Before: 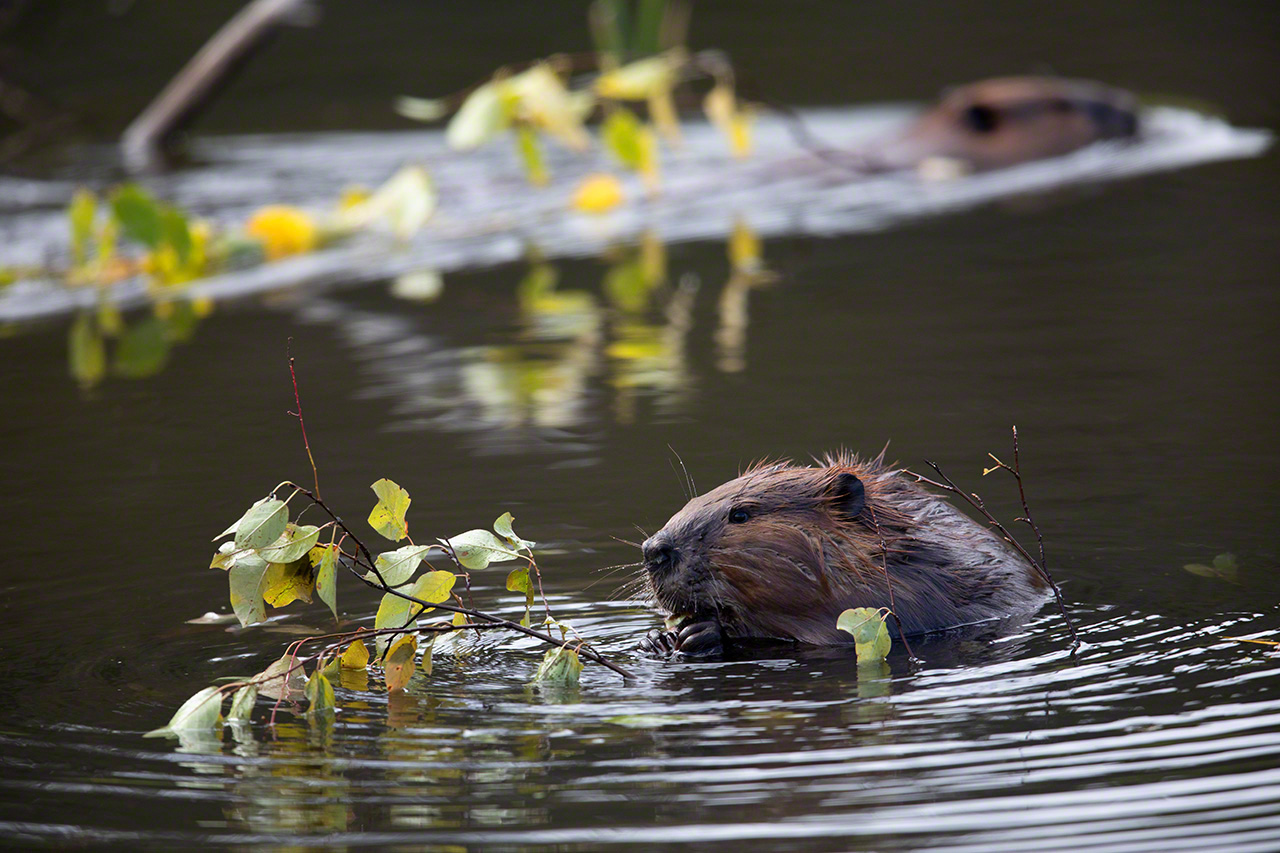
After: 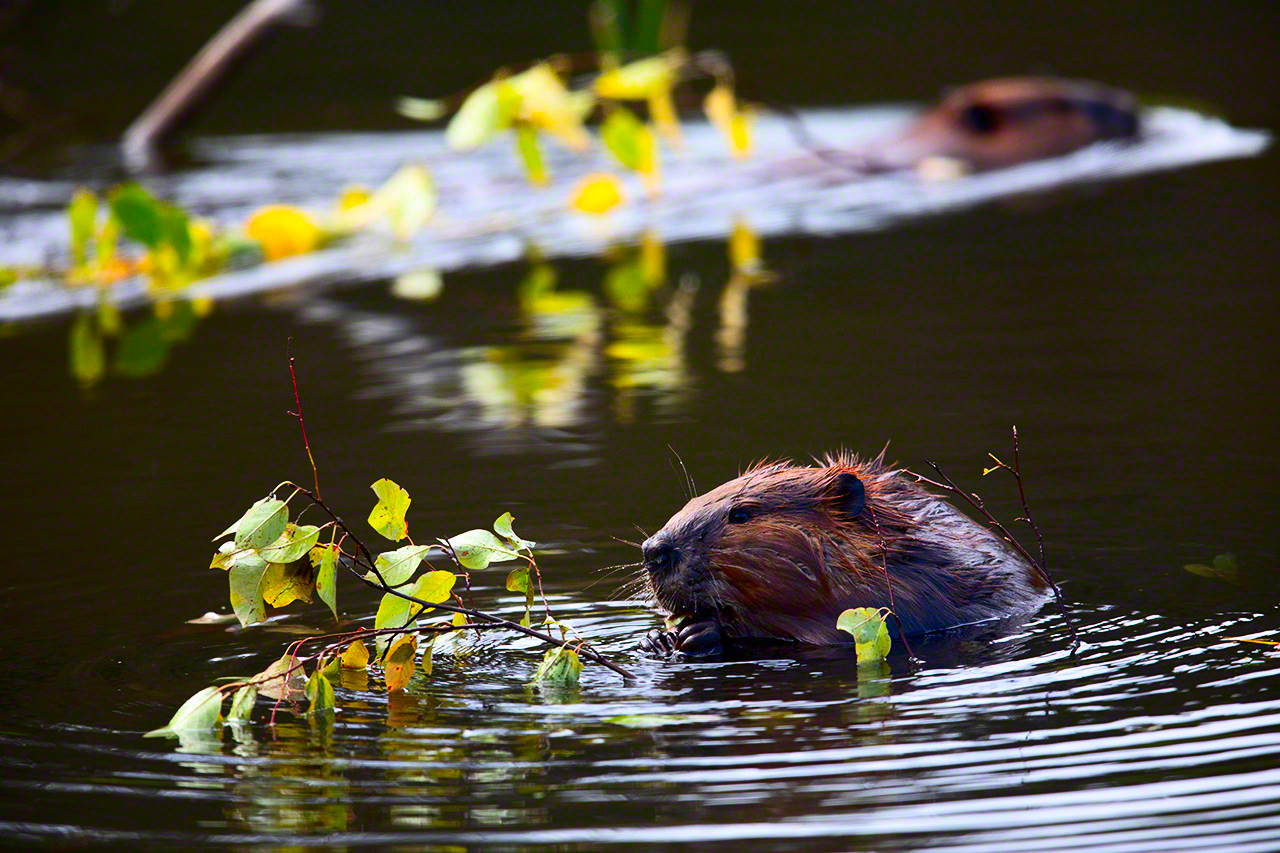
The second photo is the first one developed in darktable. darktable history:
contrast brightness saturation: contrast 0.26, brightness 0.013, saturation 0.876
